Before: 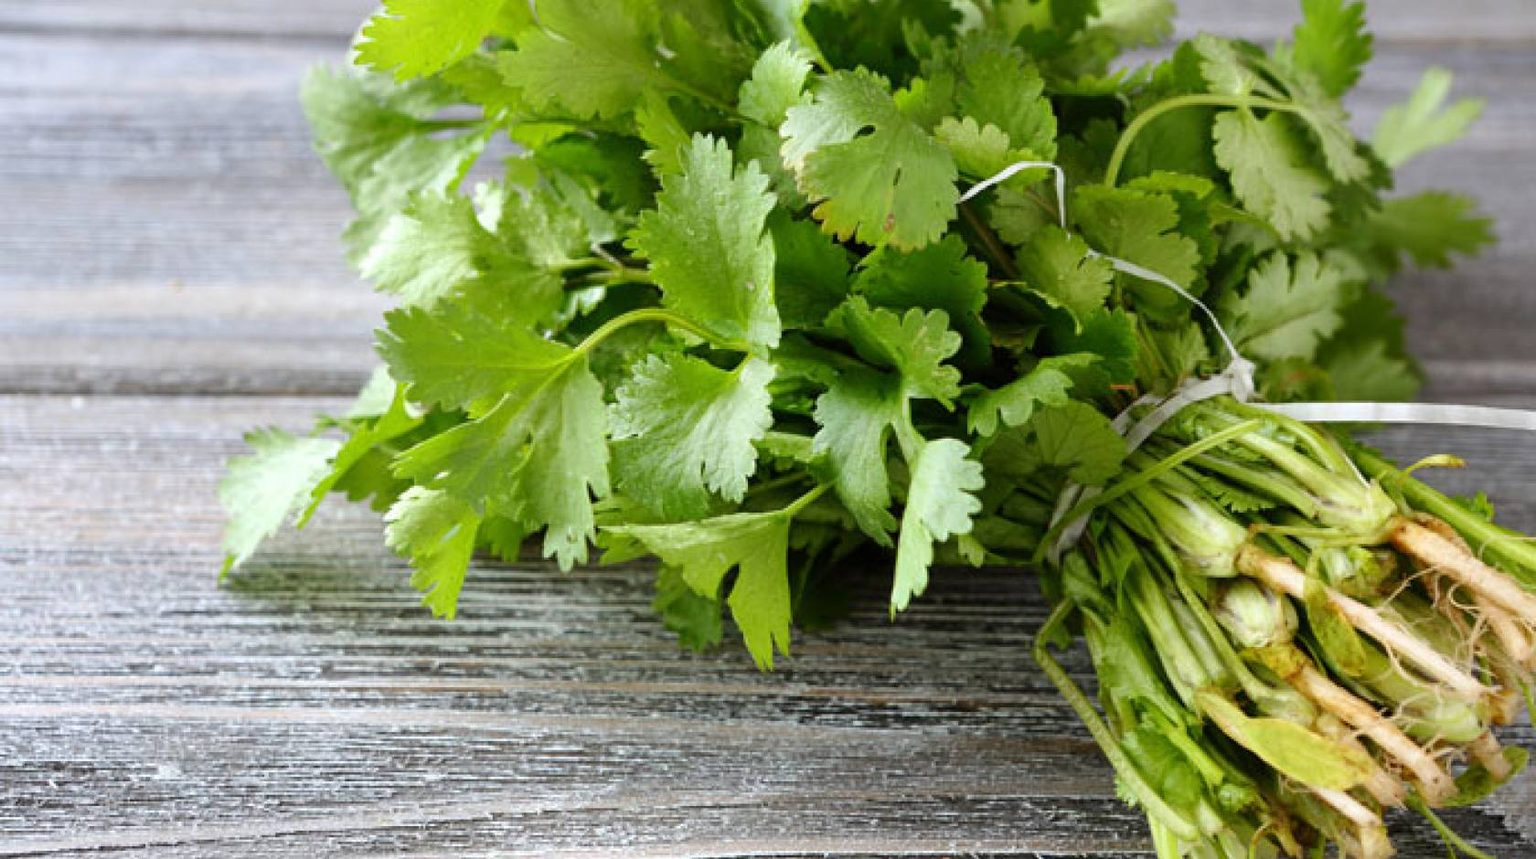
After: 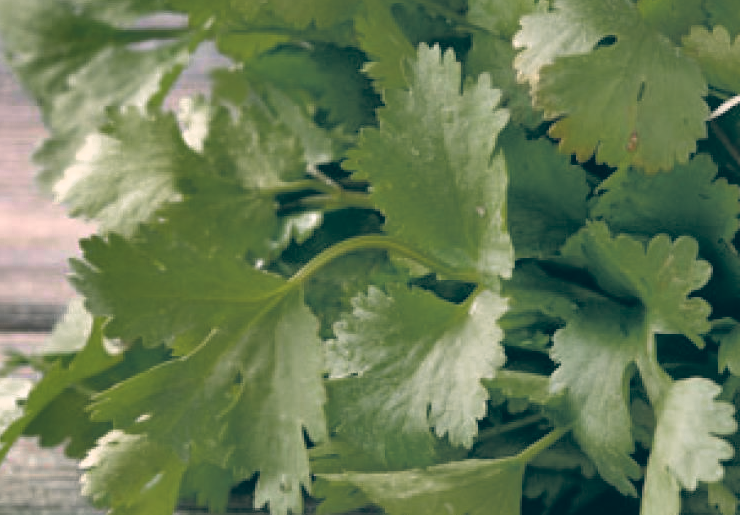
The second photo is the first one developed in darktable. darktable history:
shadows and highlights: soften with gaussian
color balance: lift [1.006, 0.985, 1.002, 1.015], gamma [1, 0.953, 1.008, 1.047], gain [1.076, 1.13, 1.004, 0.87]
color zones: curves: ch0 [(0, 0.48) (0.209, 0.398) (0.305, 0.332) (0.429, 0.493) (0.571, 0.5) (0.714, 0.5) (0.857, 0.5) (1, 0.48)]; ch1 [(0, 0.736) (0.143, 0.625) (0.225, 0.371) (0.429, 0.256) (0.571, 0.241) (0.714, 0.213) (0.857, 0.48) (1, 0.736)]; ch2 [(0, 0.448) (0.143, 0.498) (0.286, 0.5) (0.429, 0.5) (0.571, 0.5) (0.714, 0.5) (0.857, 0.5) (1, 0.448)]
crop: left 20.248%, top 10.86%, right 35.675%, bottom 34.321%
